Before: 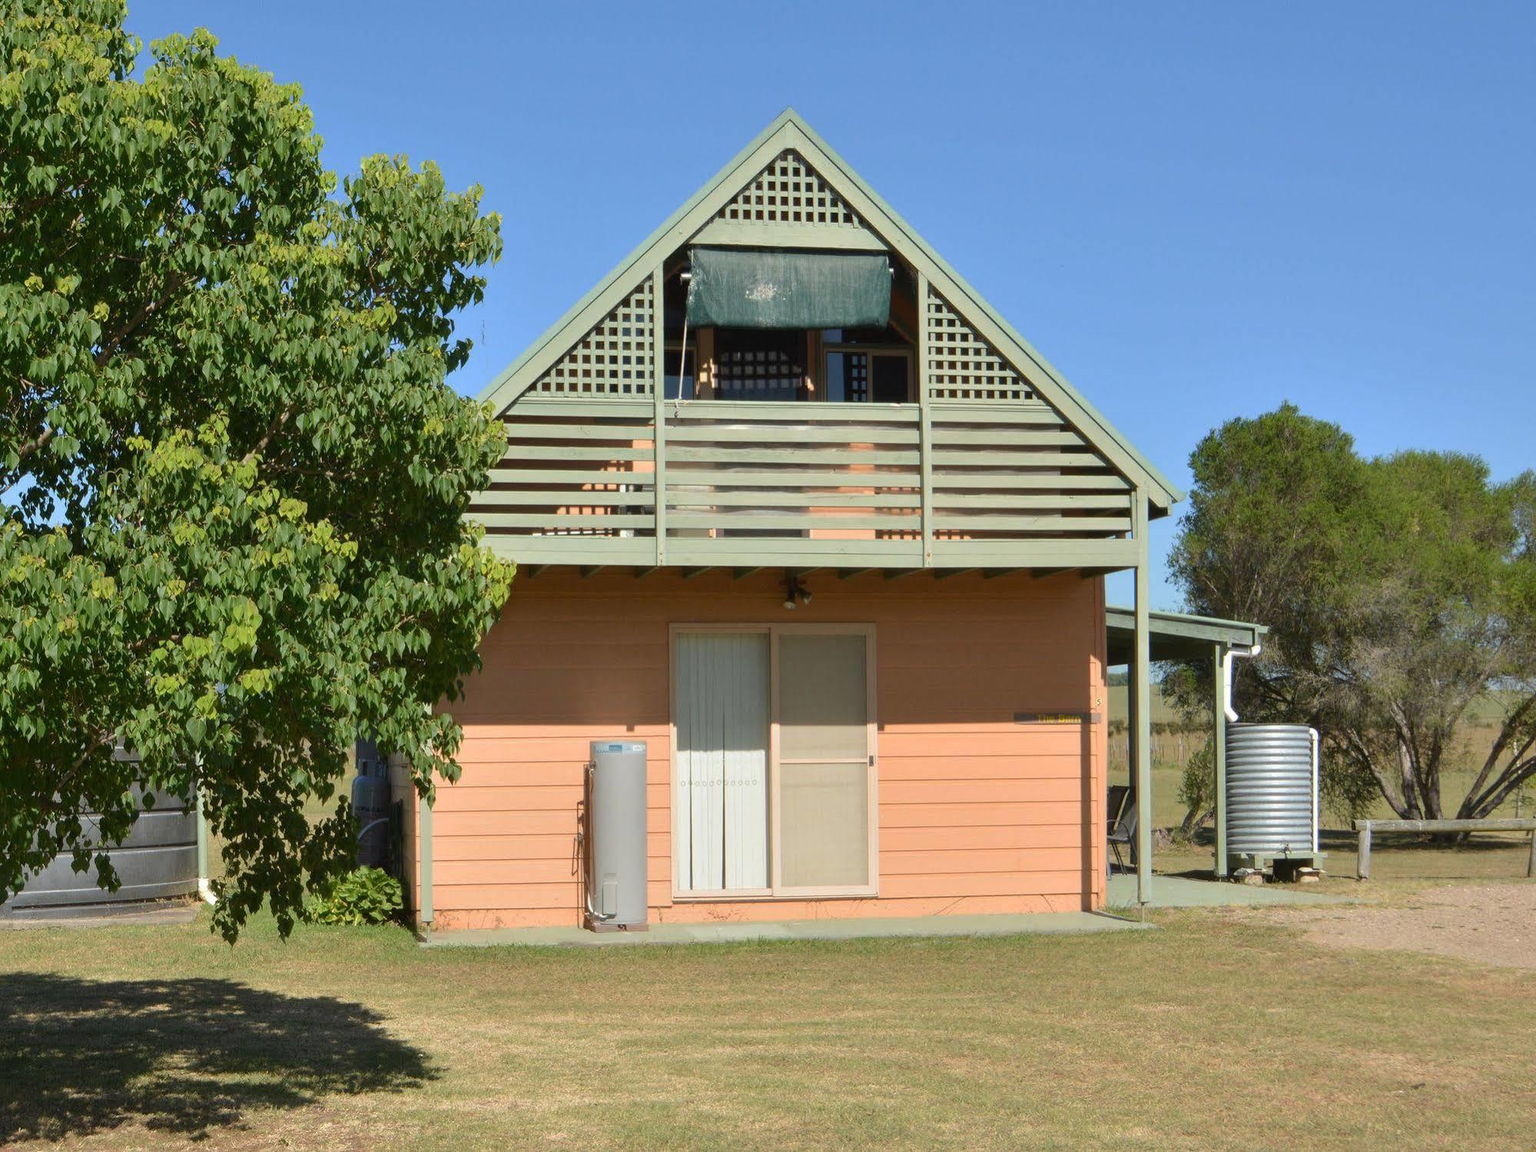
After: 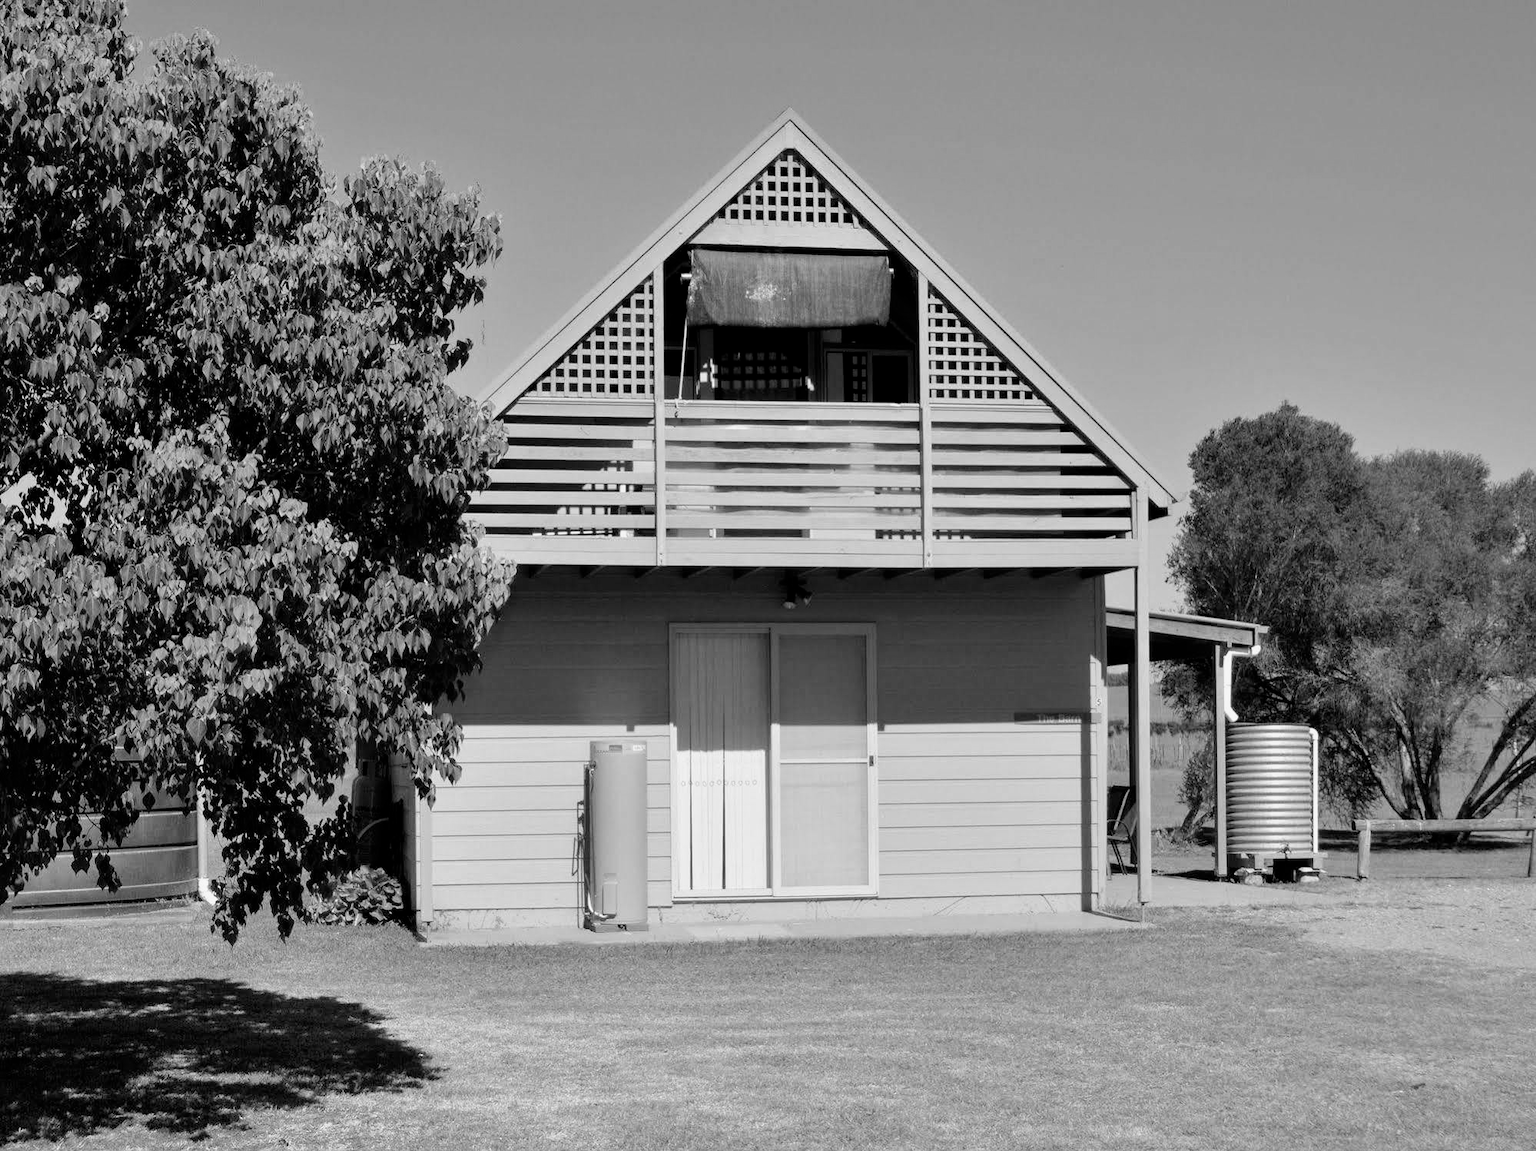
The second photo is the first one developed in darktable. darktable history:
monochrome: a 32, b 64, size 2.3
filmic rgb: black relative exposure -6.3 EV, white relative exposure 2.8 EV, threshold 3 EV, target black luminance 0%, hardness 4.6, latitude 67.35%, contrast 1.292, shadows ↔ highlights balance -3.5%, preserve chrominance no, color science v4 (2020), contrast in shadows soft, enable highlight reconstruction true
